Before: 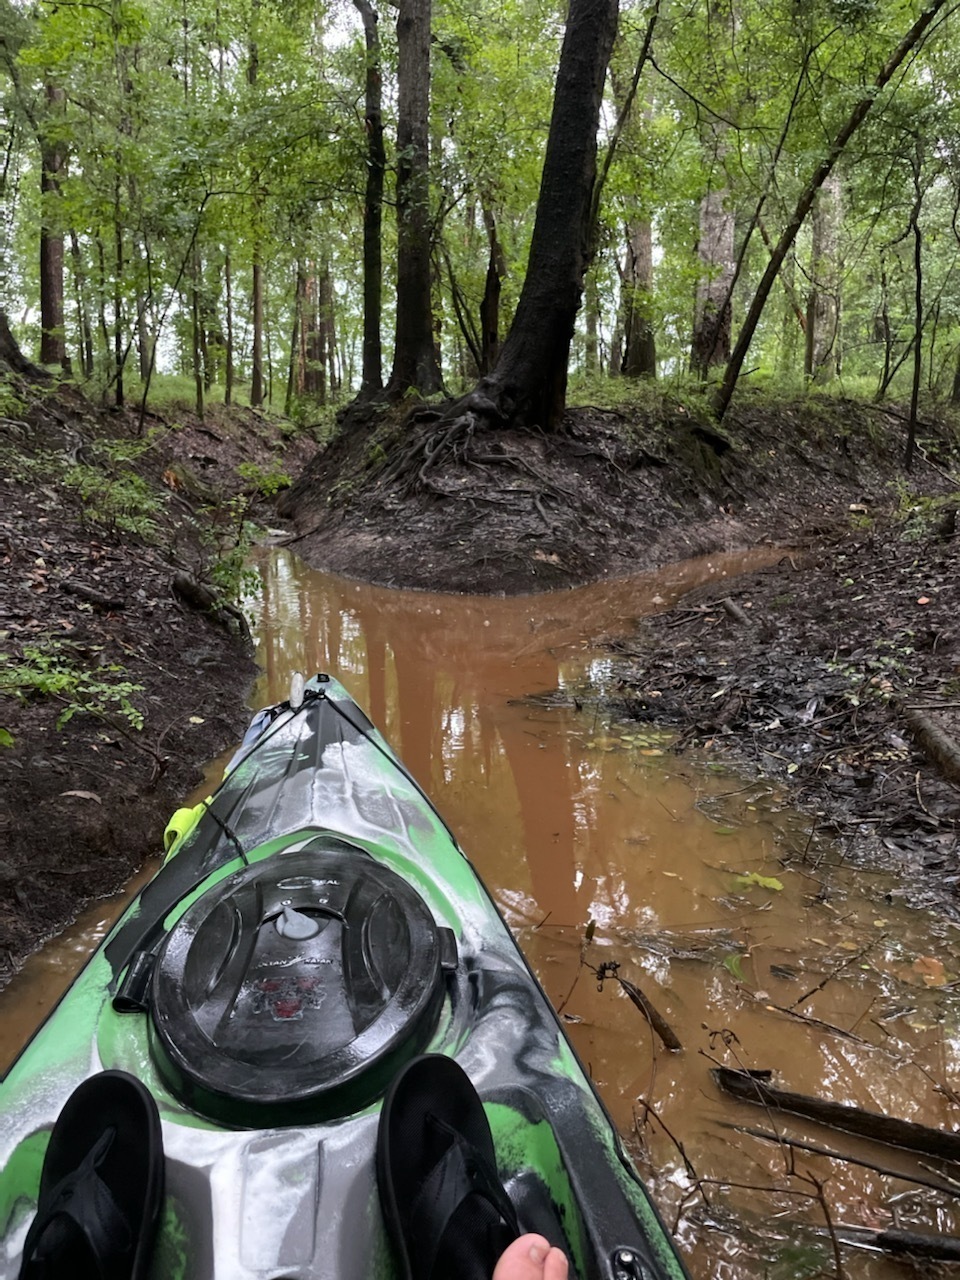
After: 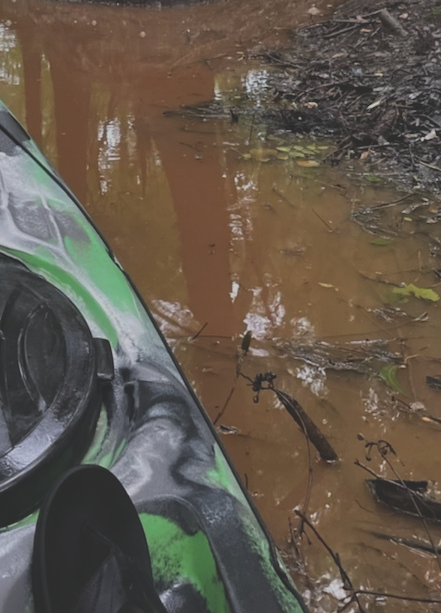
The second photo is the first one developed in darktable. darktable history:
exposure: black level correction -0.037, exposure -0.495 EV, compensate highlight preservation false
shadows and highlights: shadows 79.61, white point adjustment -9.19, highlights -61.5, soften with gaussian
crop: left 35.897%, top 46.086%, right 18.132%, bottom 6.017%
